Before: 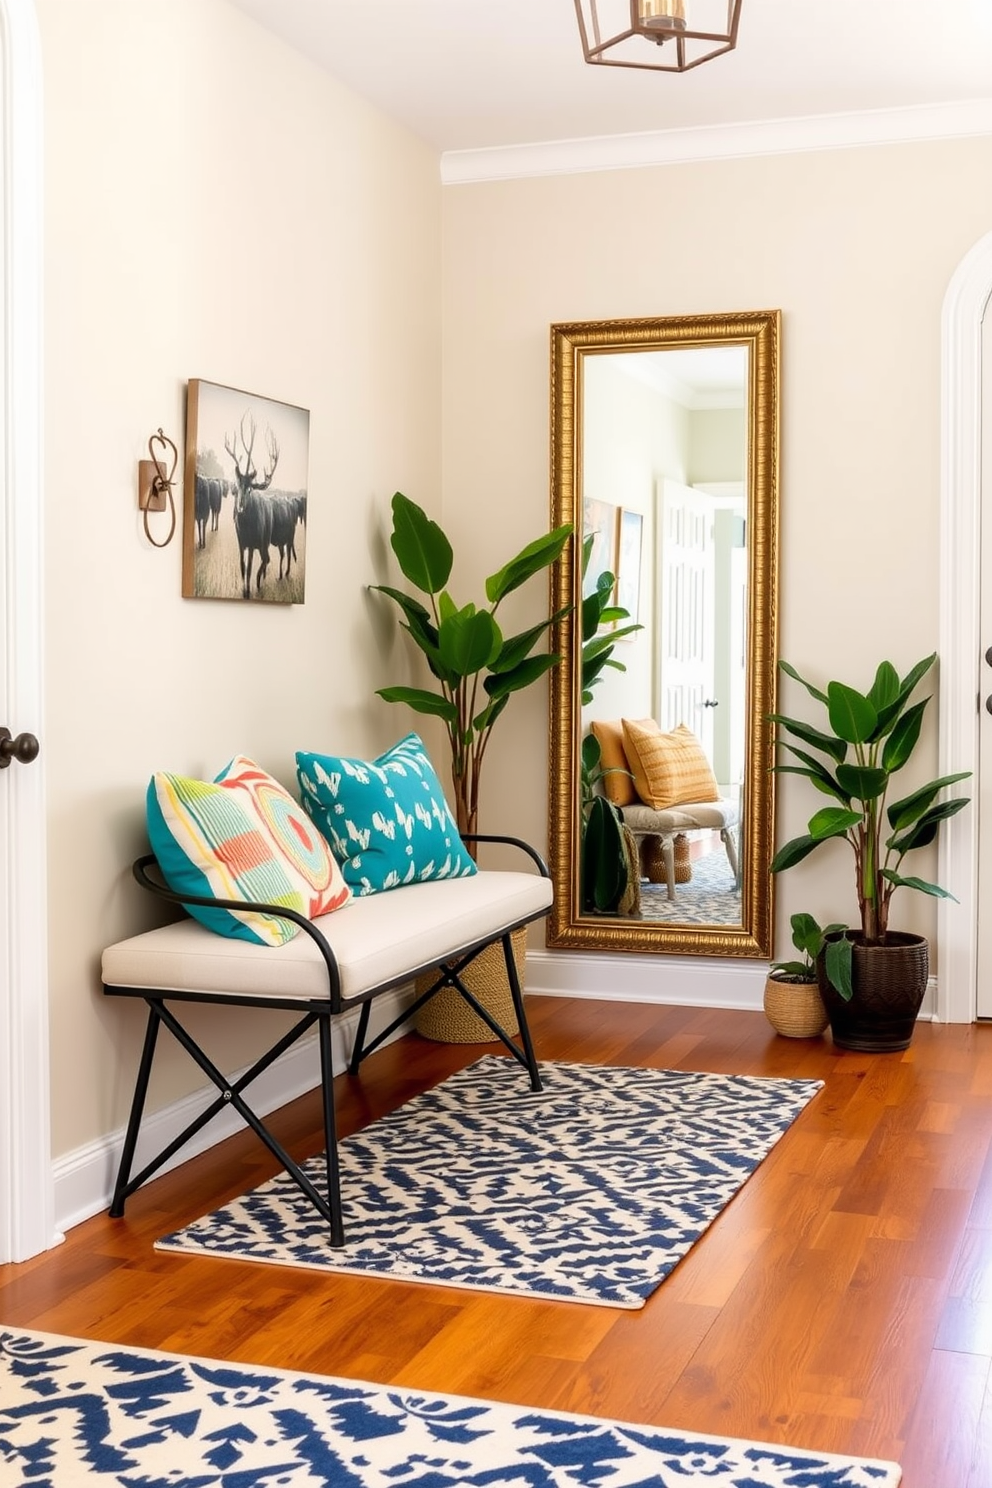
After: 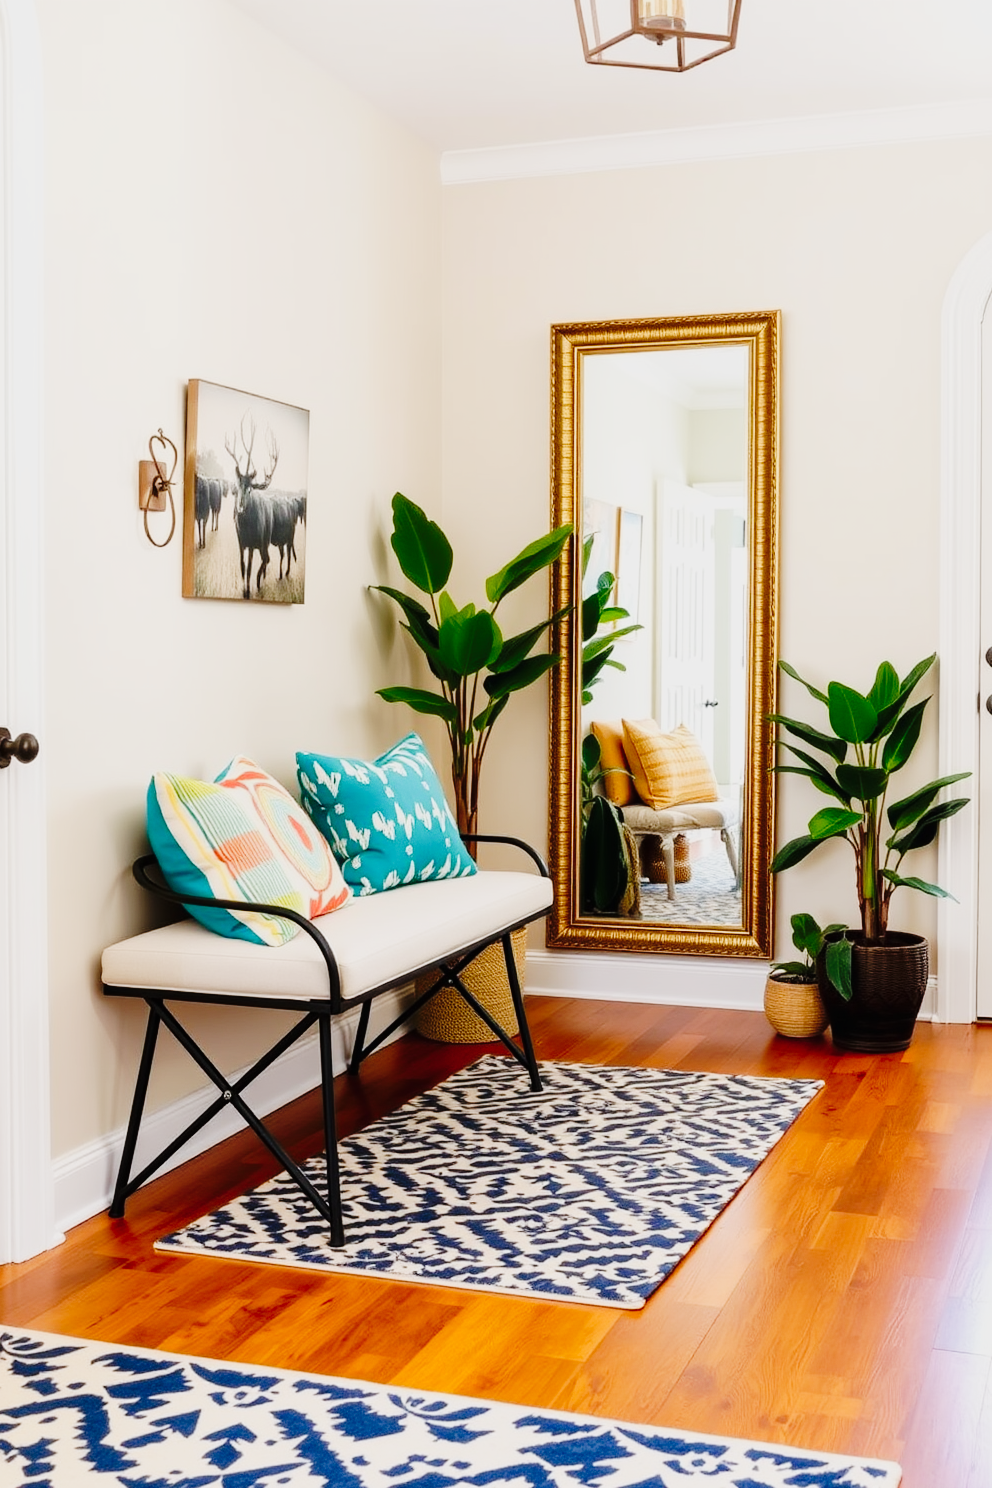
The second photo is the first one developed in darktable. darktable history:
tone curve: curves: ch0 [(0, 0.006) (0.184, 0.117) (0.405, 0.46) (0.456, 0.528) (0.634, 0.728) (0.877, 0.89) (0.984, 0.935)]; ch1 [(0, 0) (0.443, 0.43) (0.492, 0.489) (0.566, 0.579) (0.595, 0.625) (0.608, 0.667) (0.65, 0.729) (1, 1)]; ch2 [(0, 0) (0.33, 0.301) (0.421, 0.443) (0.447, 0.489) (0.492, 0.498) (0.537, 0.583) (0.586, 0.591) (0.663, 0.686) (1, 1)], preserve colors none
